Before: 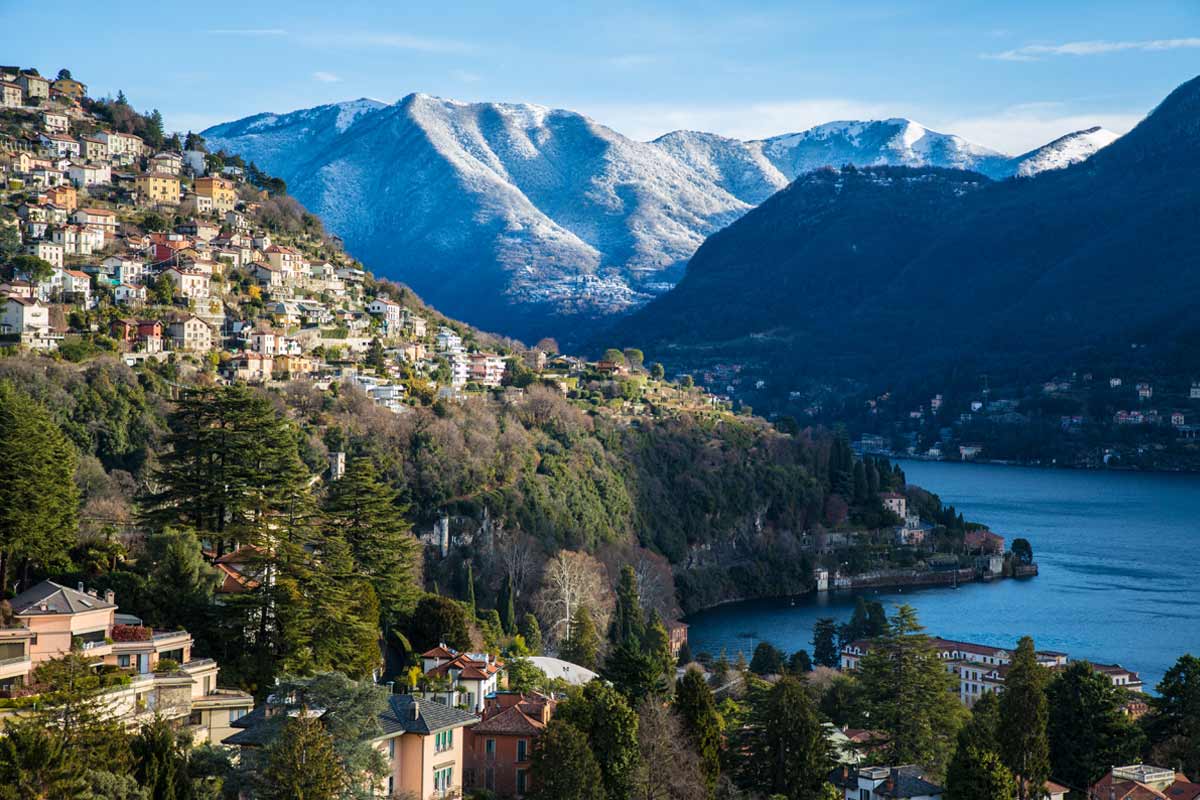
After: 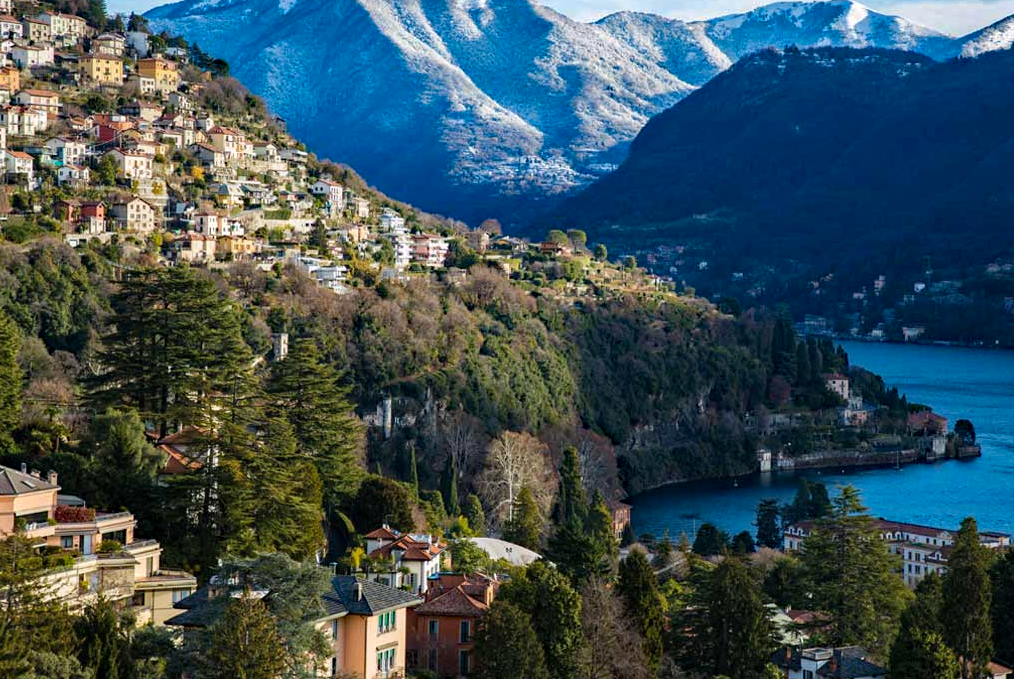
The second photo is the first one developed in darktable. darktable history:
haze removal: strength 0.513, distance 0.43, adaptive false
crop and rotate: left 4.799%, top 15.059%, right 10.648%
